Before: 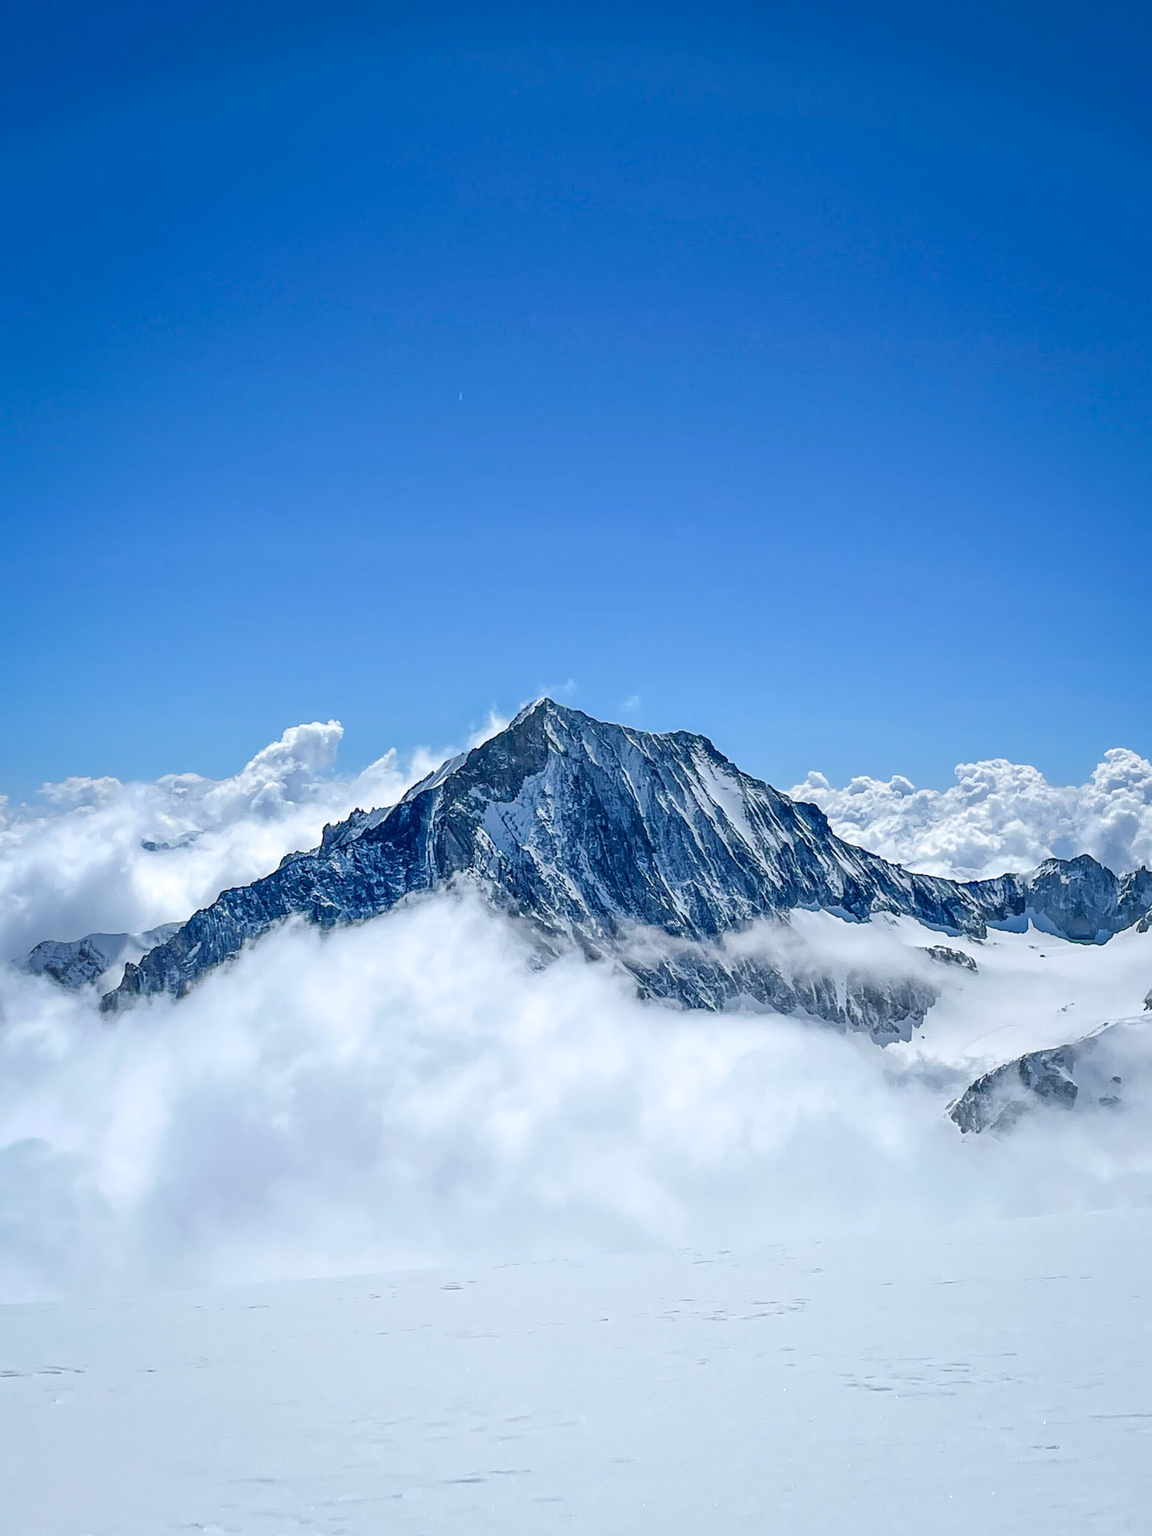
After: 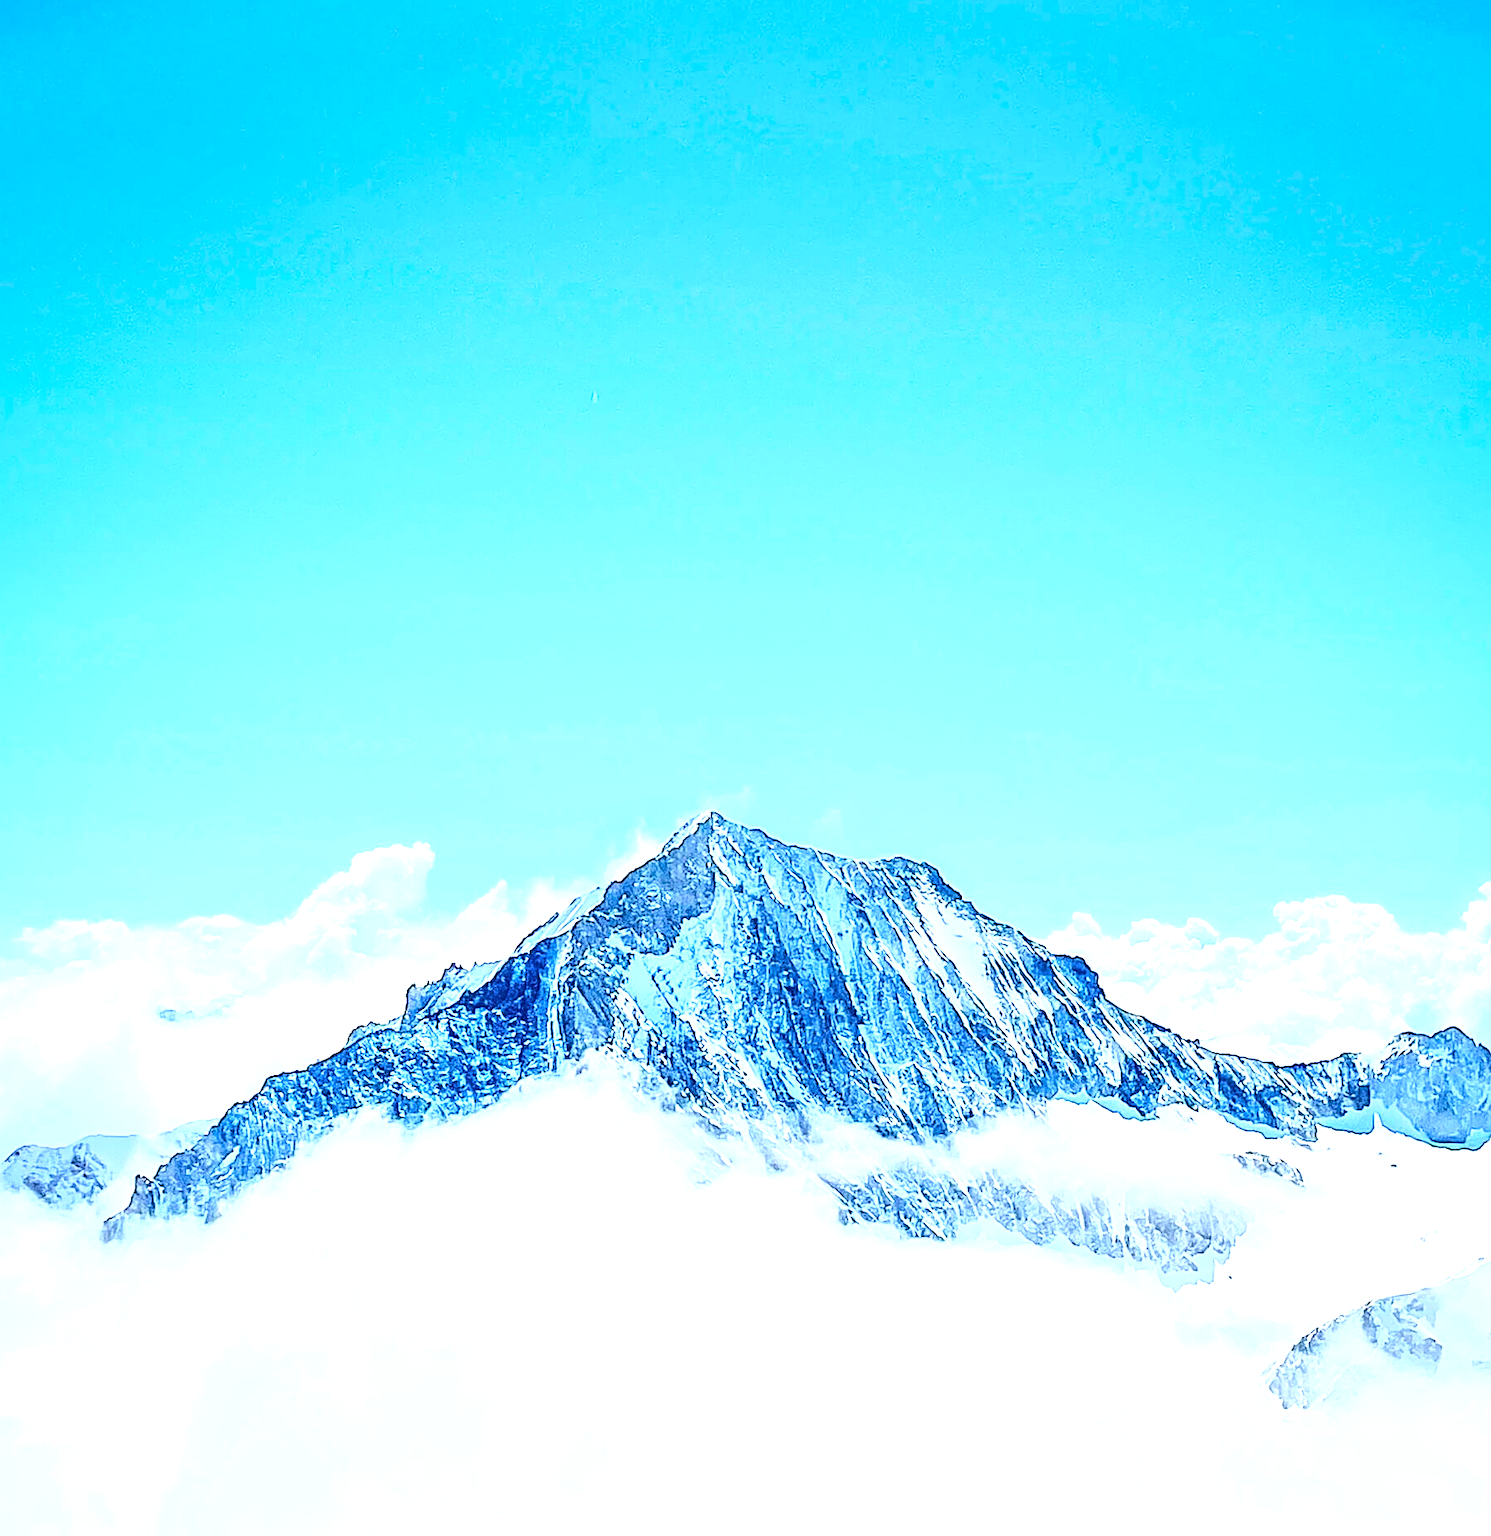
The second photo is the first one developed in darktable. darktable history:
sharpen: on, module defaults
crop: left 2.375%, top 6.98%, right 3.299%, bottom 20.143%
exposure: black level correction 0.001, exposure 1.81 EV, compensate highlight preservation false
base curve: curves: ch0 [(0, 0) (0.028, 0.03) (0.121, 0.232) (0.46, 0.748) (0.859, 0.968) (1, 1)]
